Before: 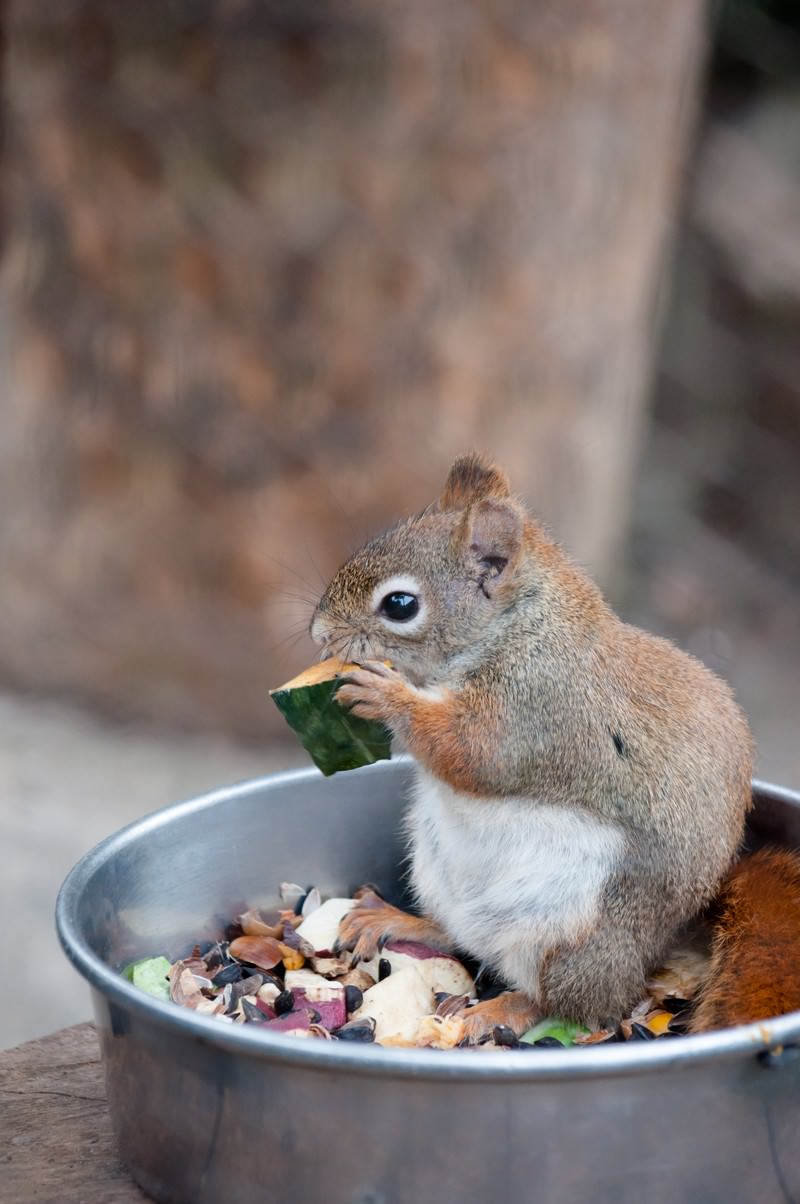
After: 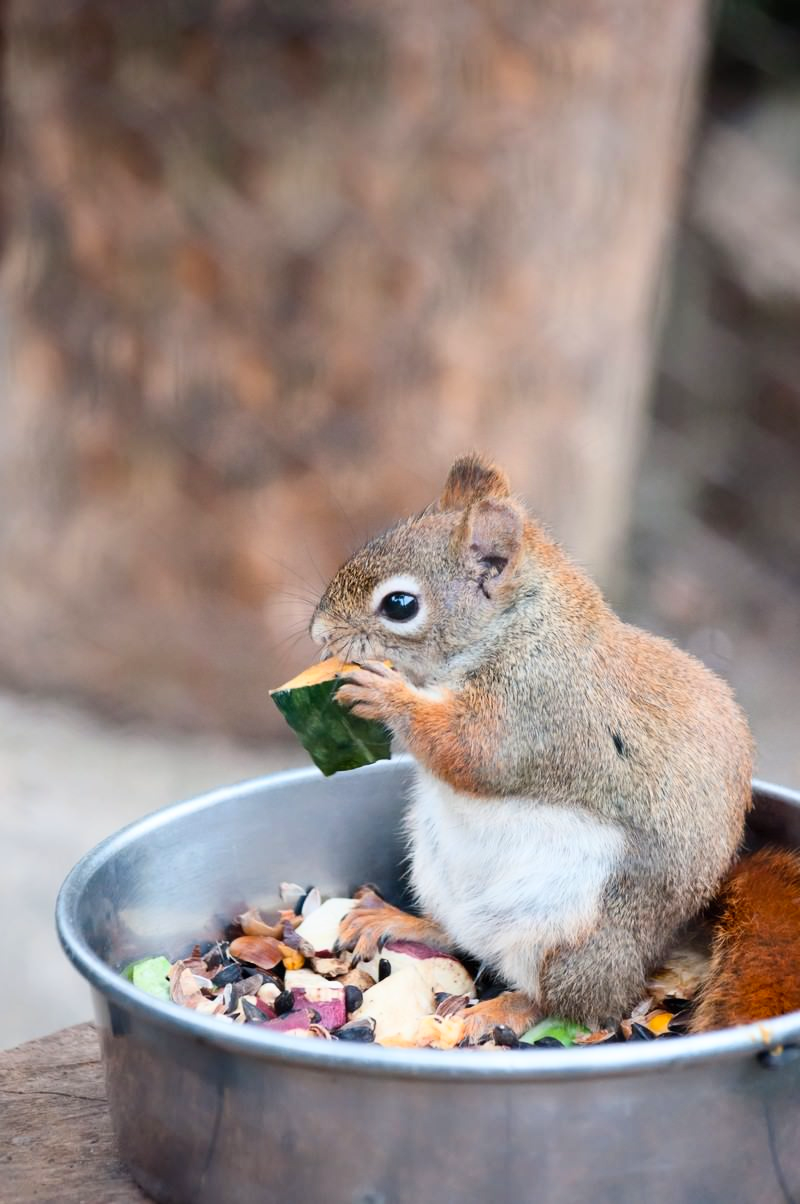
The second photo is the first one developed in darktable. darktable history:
contrast brightness saturation: contrast 0.201, brightness 0.166, saturation 0.218
